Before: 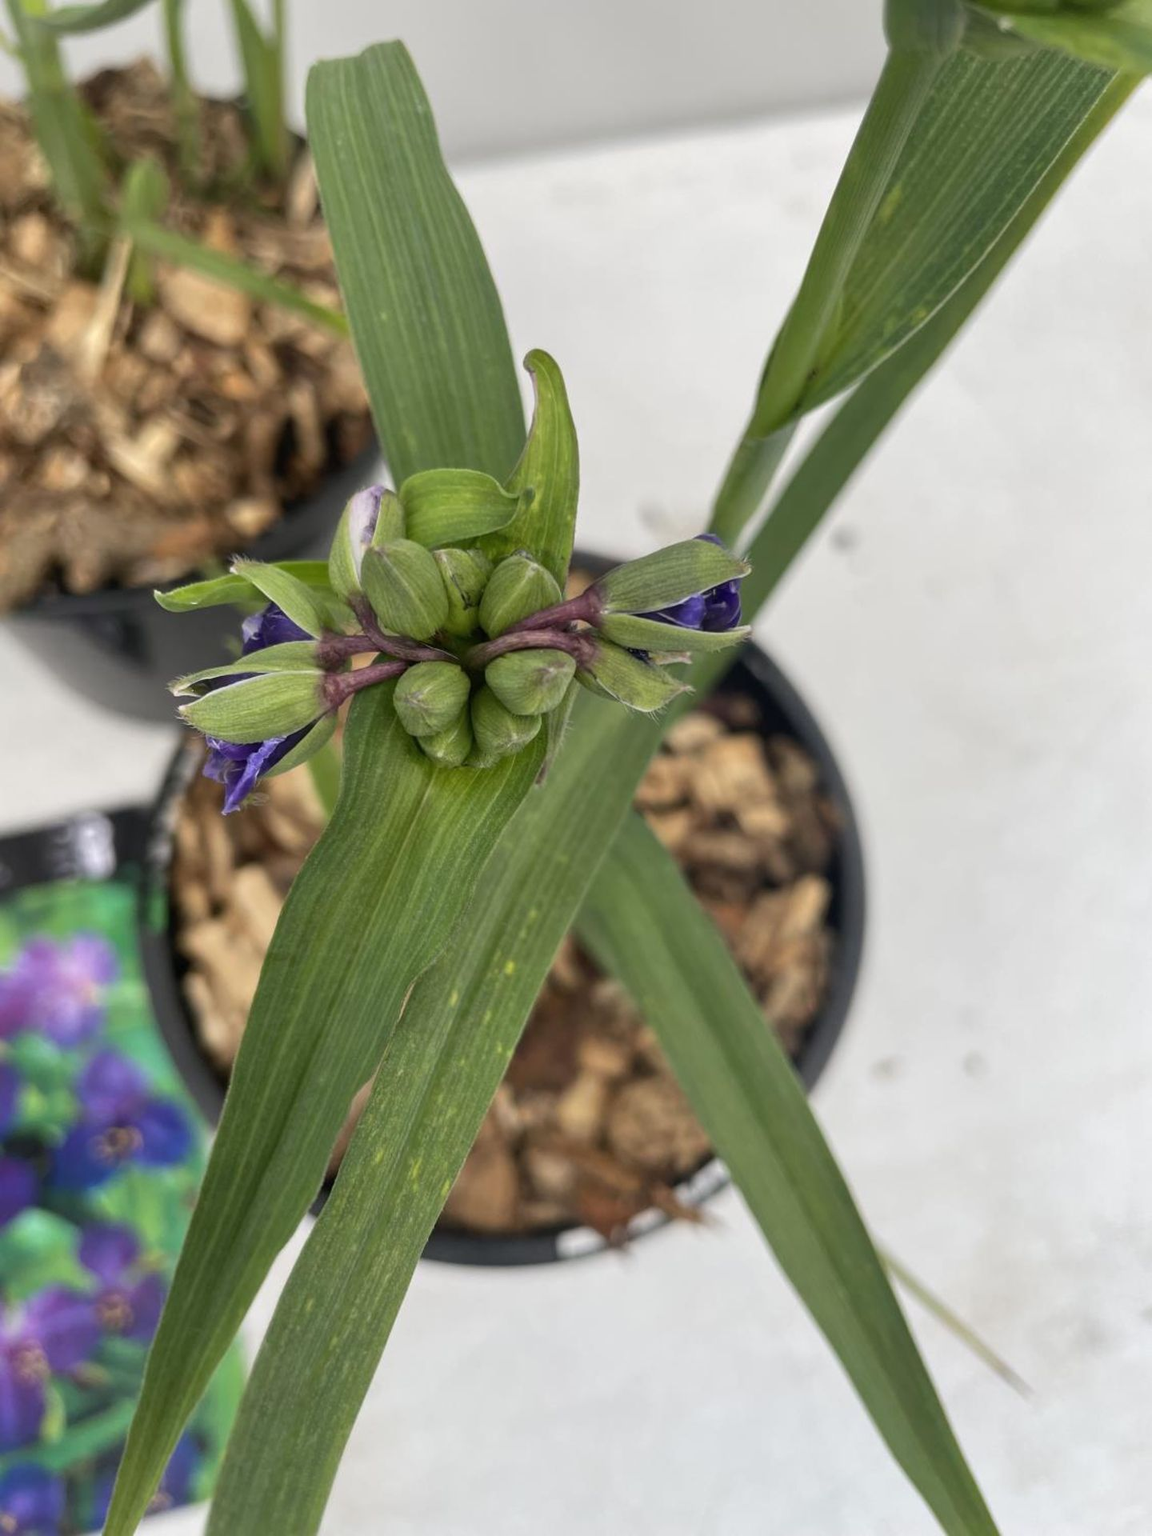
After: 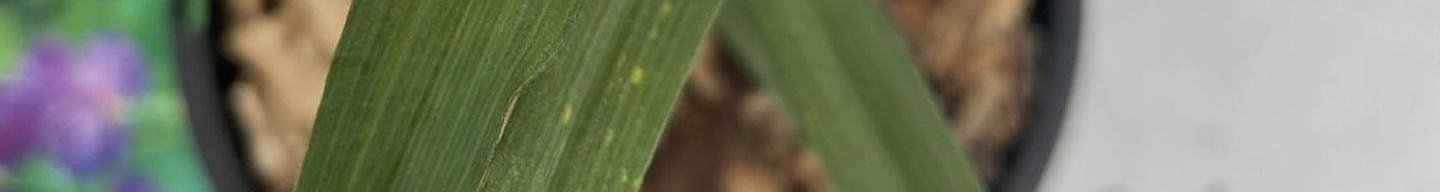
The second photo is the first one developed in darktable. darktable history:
exposure: exposure -0.36 EV, compensate highlight preservation false
crop and rotate: top 59.084%, bottom 30.916%
sharpen: on, module defaults
